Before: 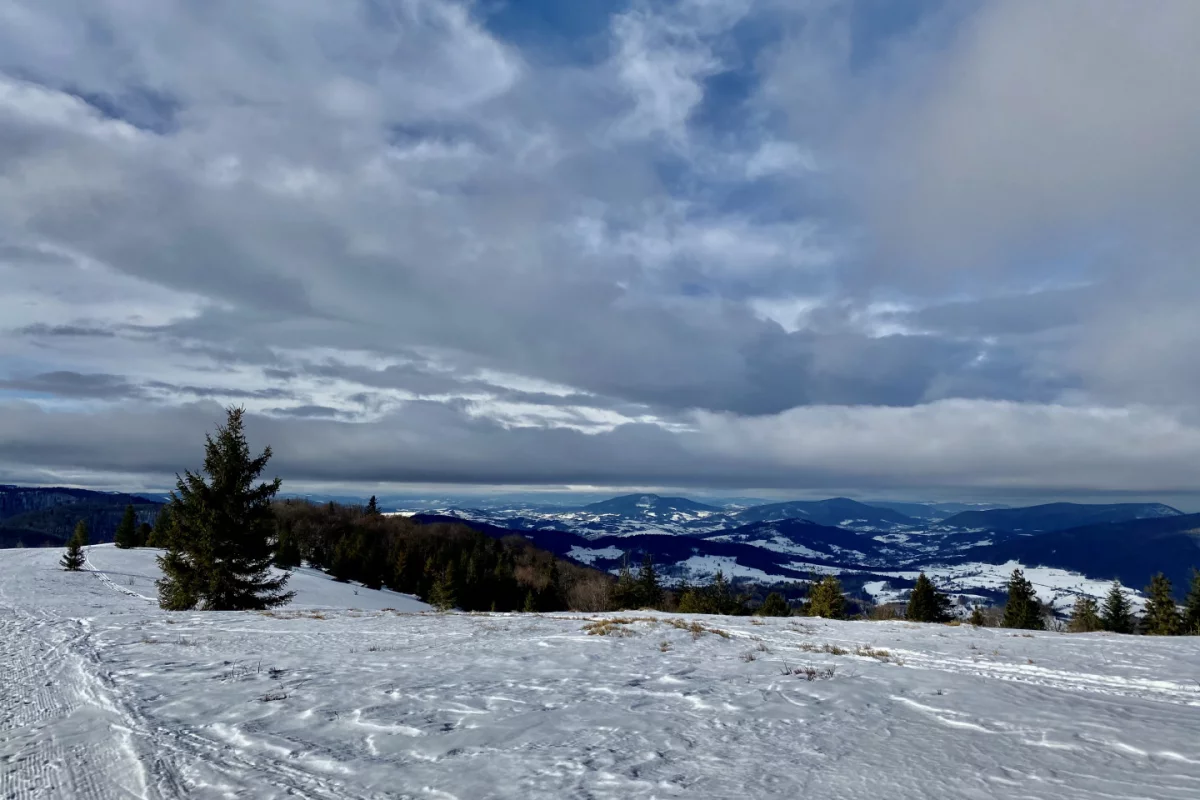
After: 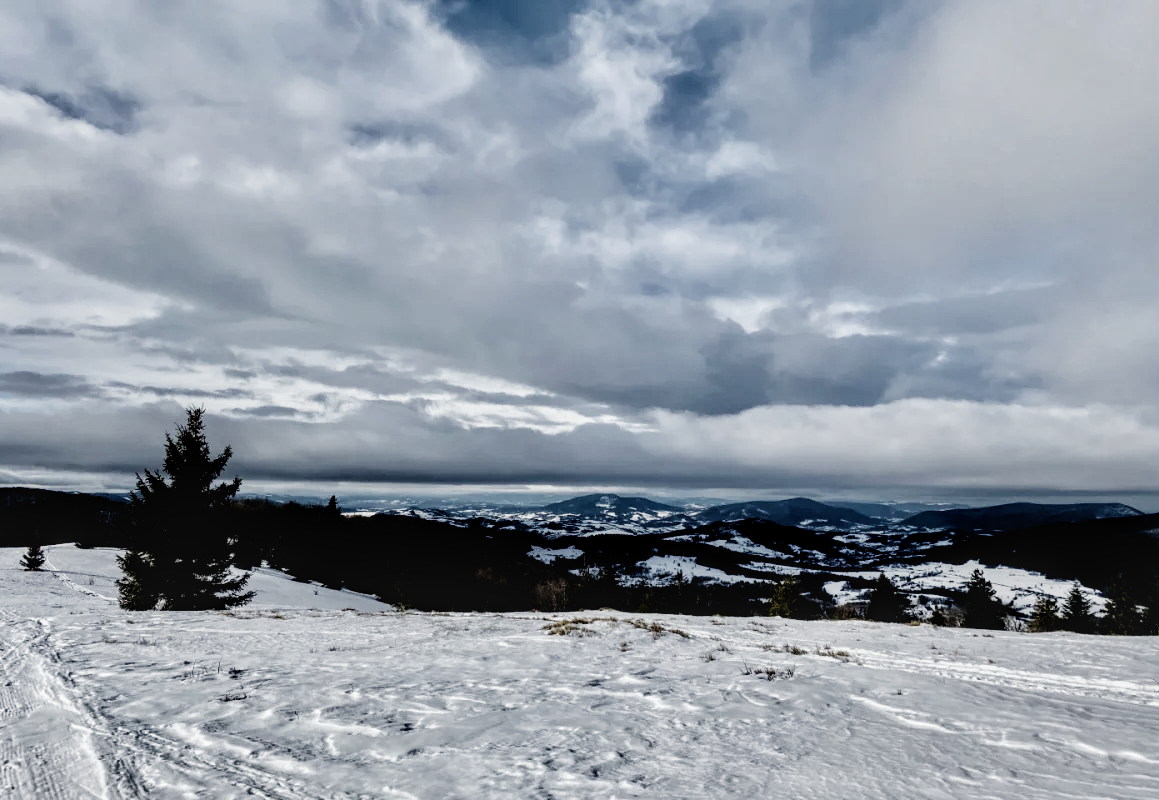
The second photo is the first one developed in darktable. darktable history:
velvia: on, module defaults
crop and rotate: left 3.384%
tone equalizer: -8 EV -0.745 EV, -7 EV -0.716 EV, -6 EV -0.612 EV, -5 EV -0.39 EV, -3 EV 0.392 EV, -2 EV 0.6 EV, -1 EV 0.695 EV, +0 EV 0.725 EV, edges refinement/feathering 500, mask exposure compensation -1.57 EV, preserve details guided filter
filmic rgb: black relative exposure -5.06 EV, white relative exposure 3.98 EV, hardness 2.88, contrast 1.298, highlights saturation mix -28.67%, preserve chrominance no, color science v4 (2020), contrast in shadows soft, contrast in highlights soft
local contrast: on, module defaults
